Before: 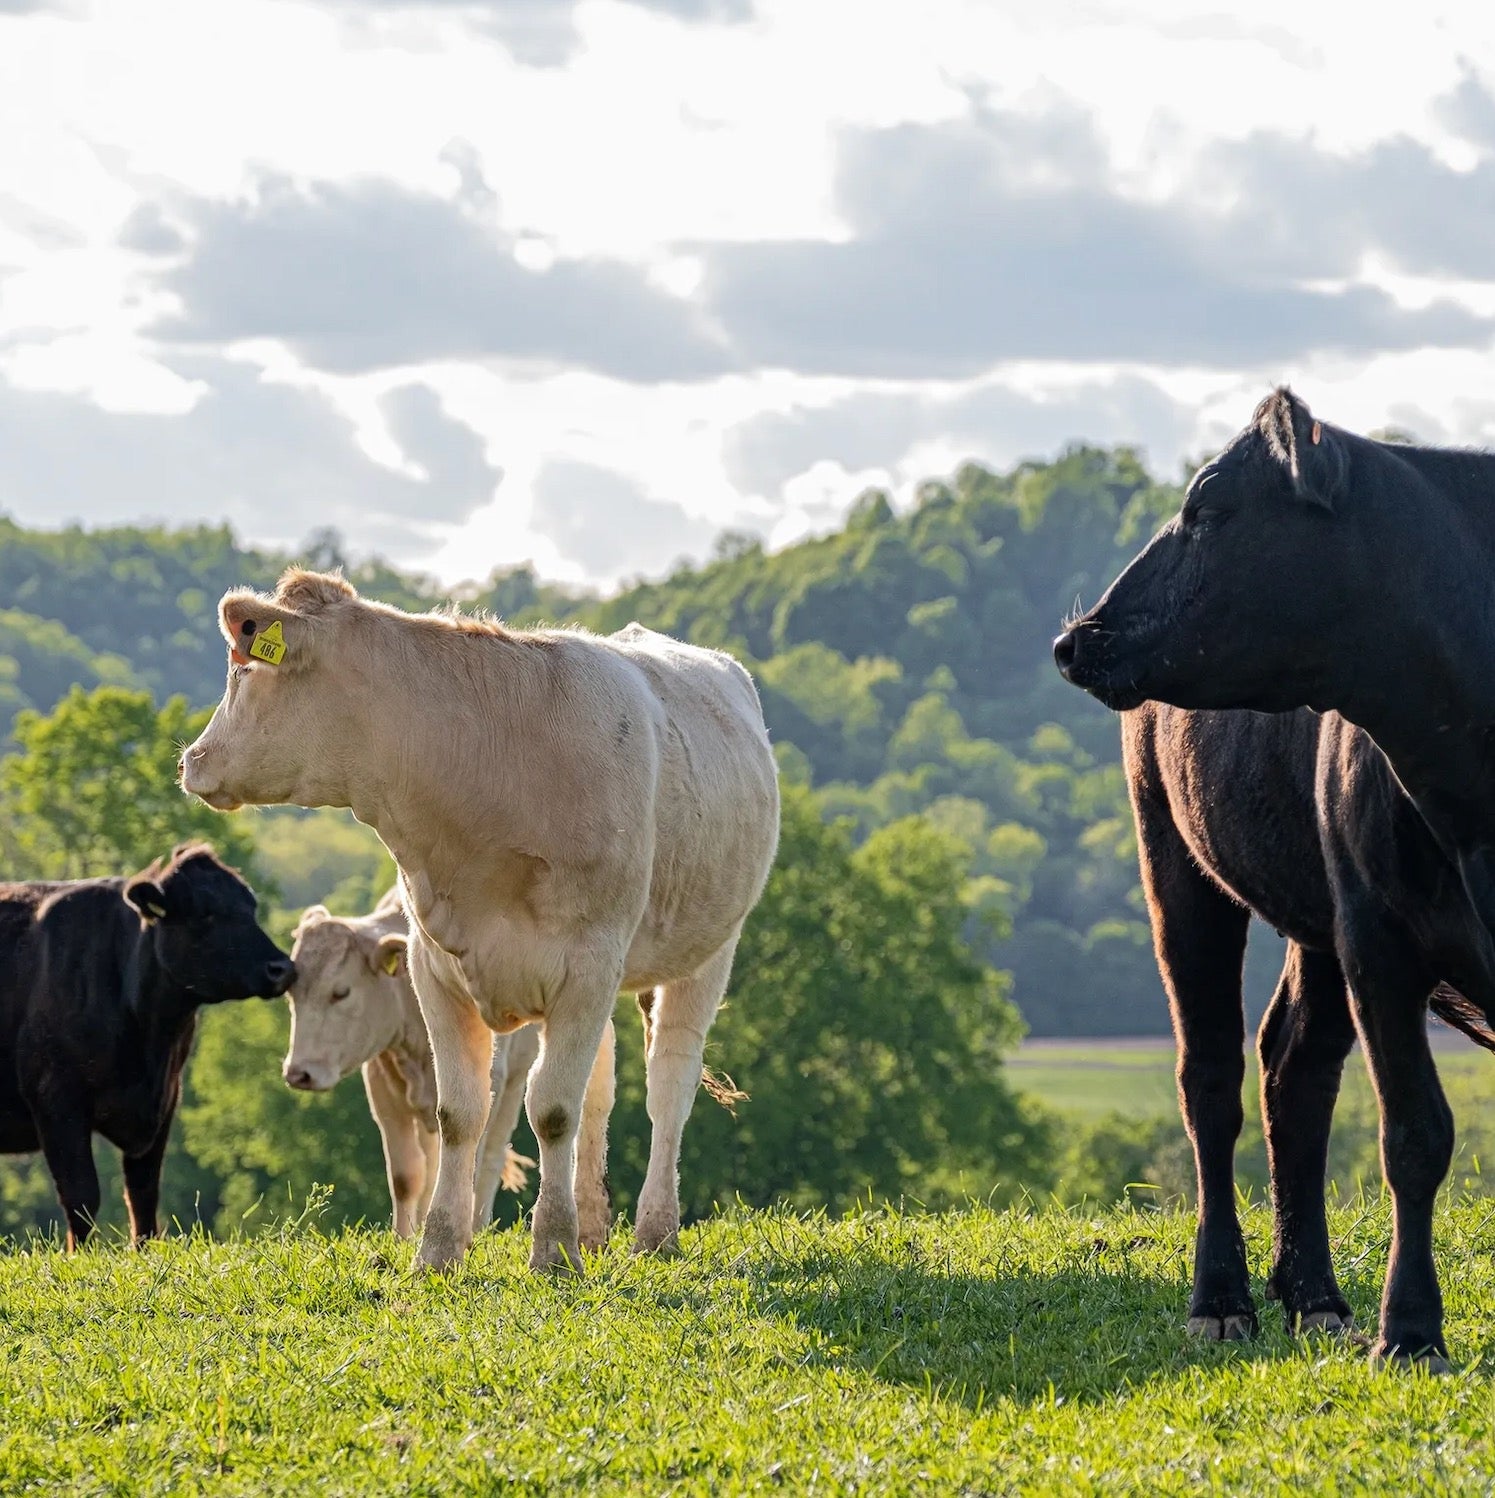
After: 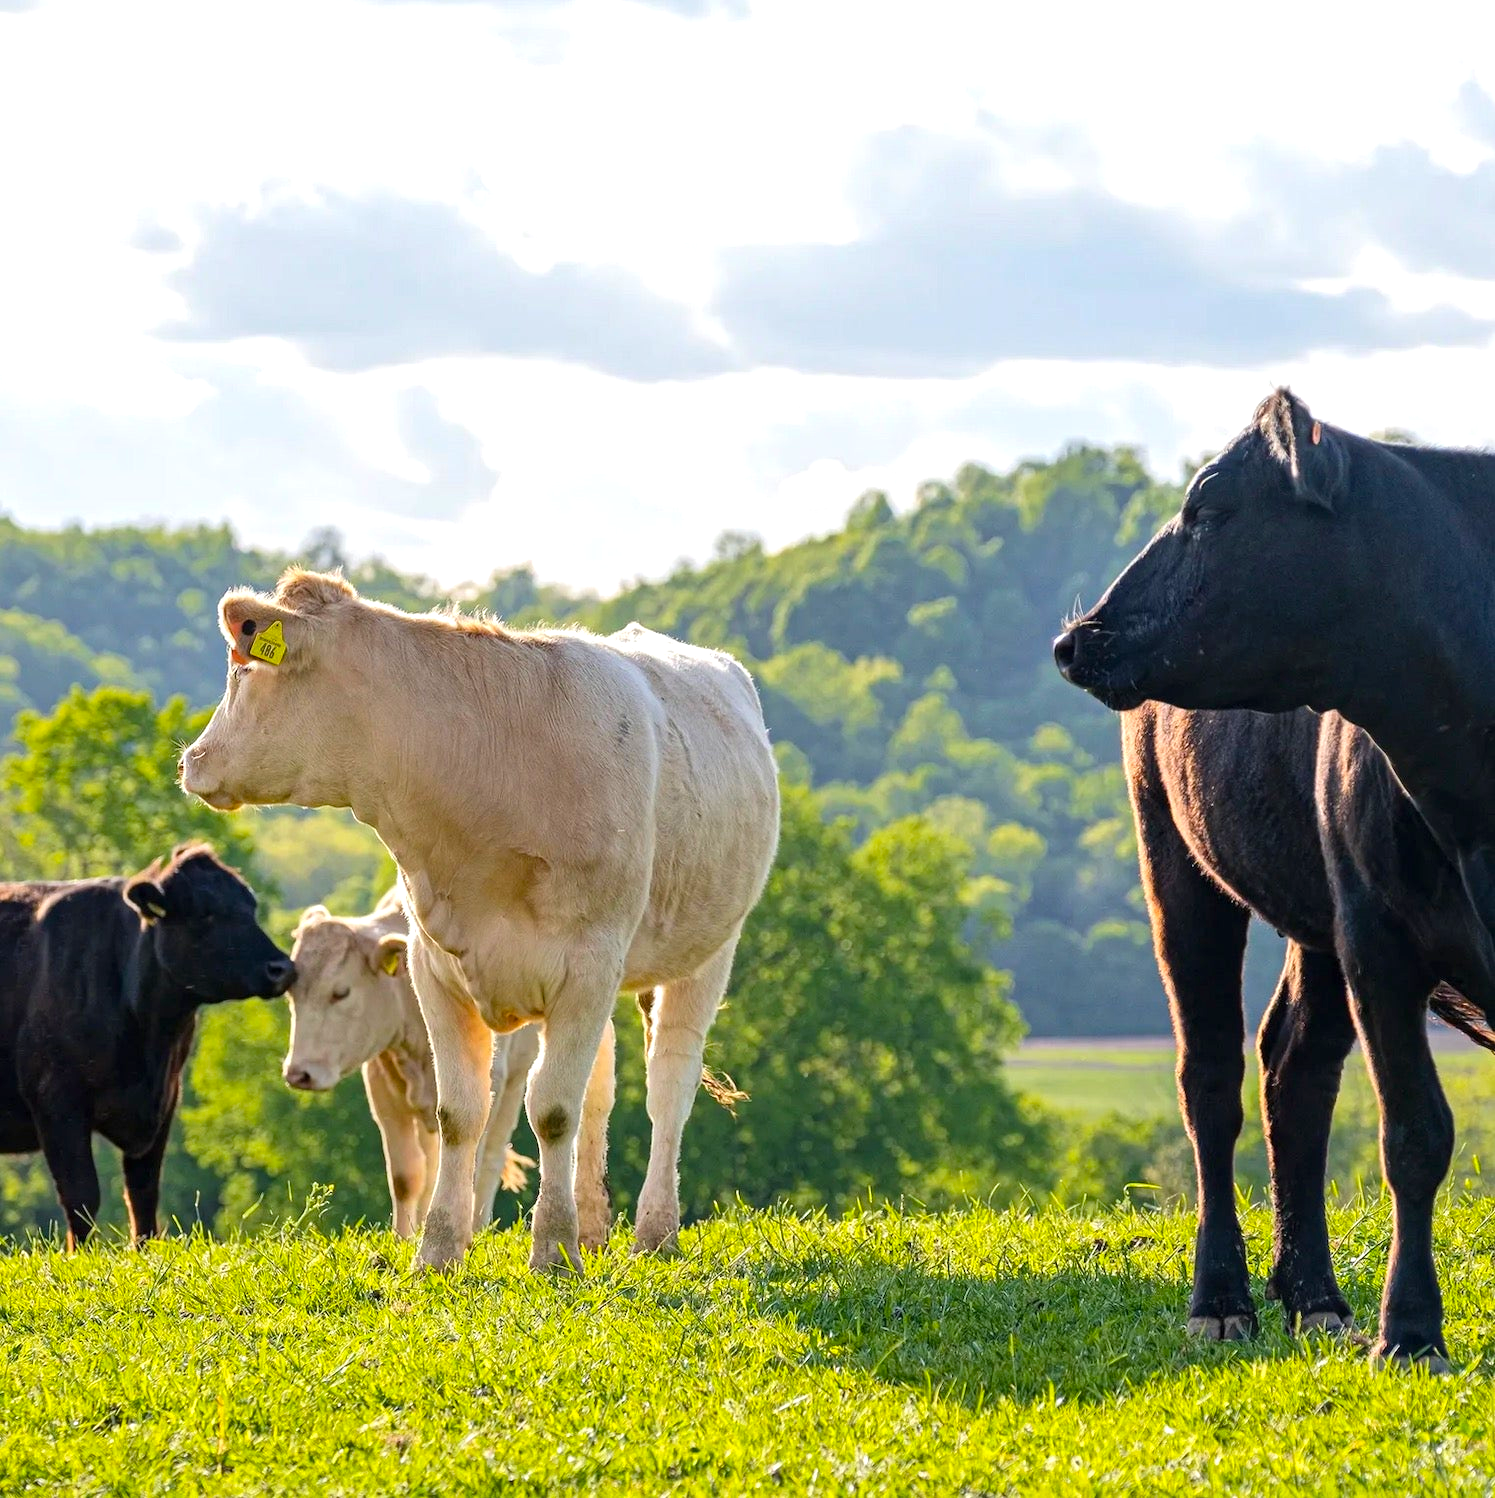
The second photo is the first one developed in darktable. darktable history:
color balance rgb: perceptual saturation grading › global saturation 16.013%, perceptual brilliance grading › global brilliance 9.767%, perceptual brilliance grading › shadows 15.39%, global vibrance 20%
tone equalizer: mask exposure compensation -0.513 EV
